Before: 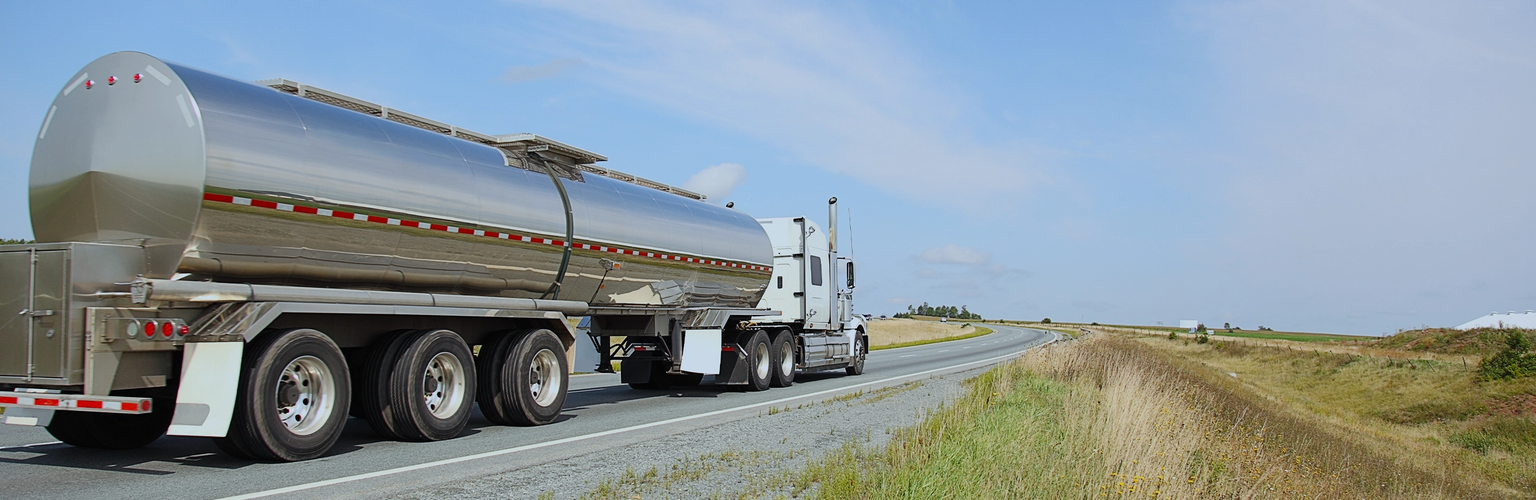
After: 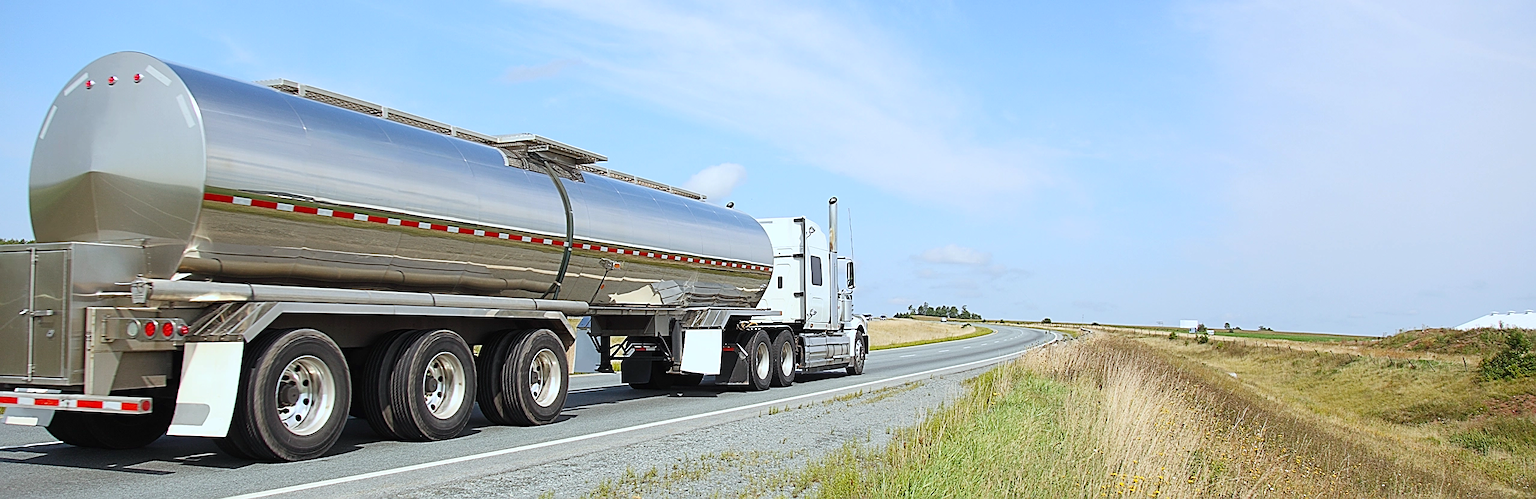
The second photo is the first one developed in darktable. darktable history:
sharpen: on, module defaults
levels: mode automatic, levels [0, 0.43, 0.984]
exposure: black level correction 0, exposure 0.499 EV, compensate highlight preservation false
